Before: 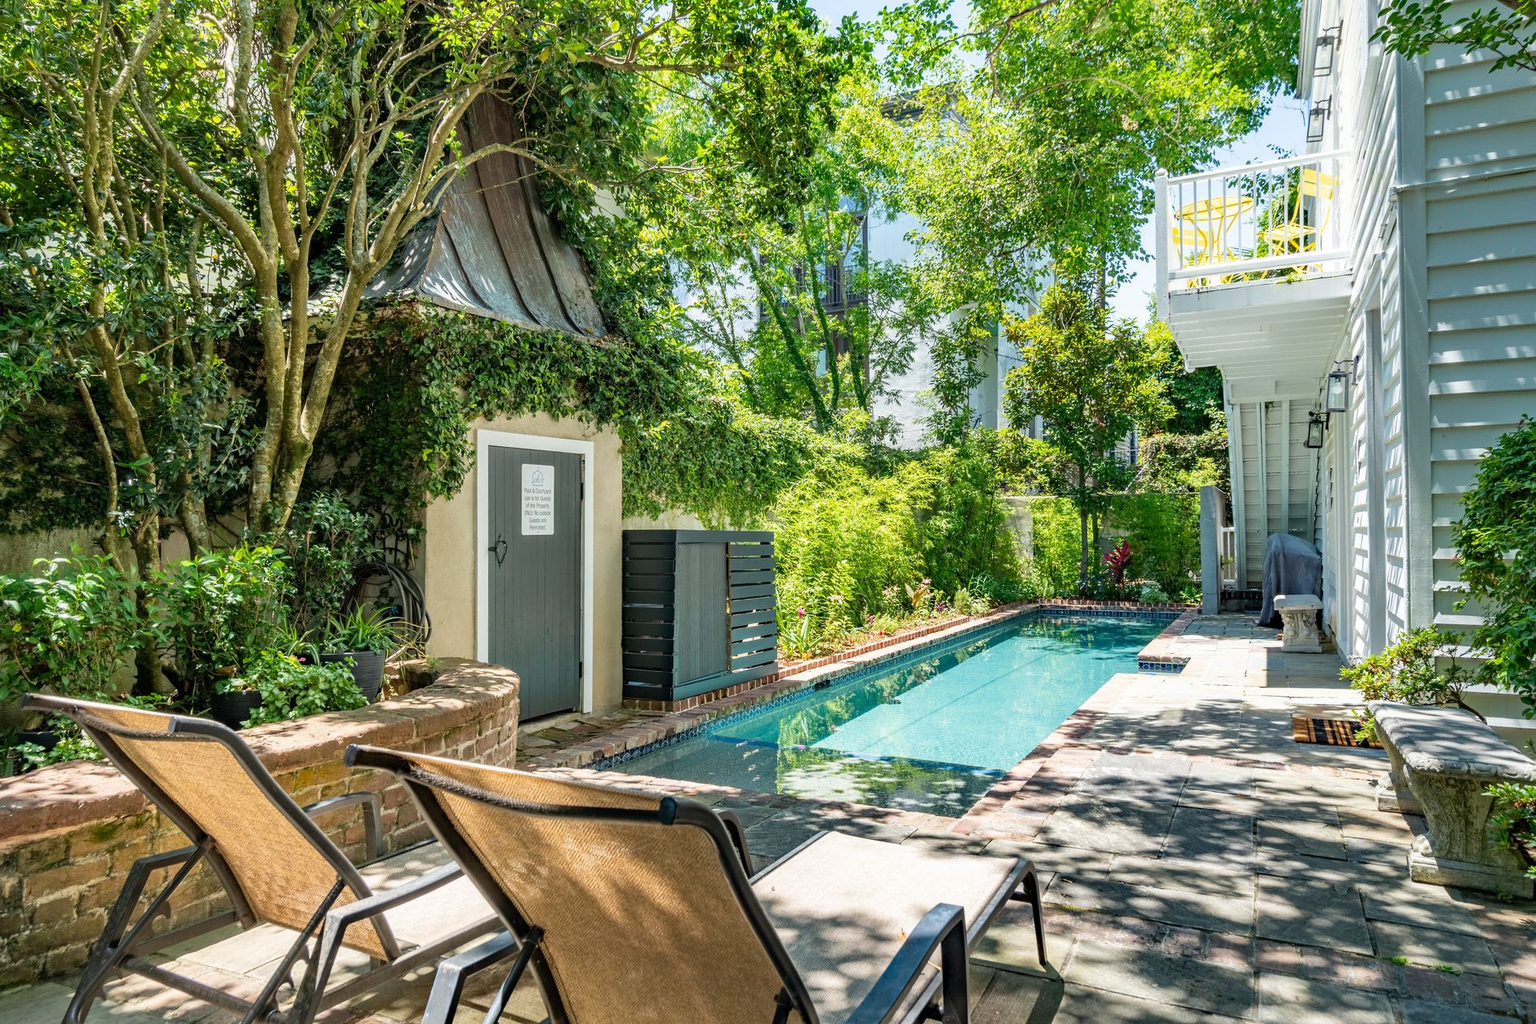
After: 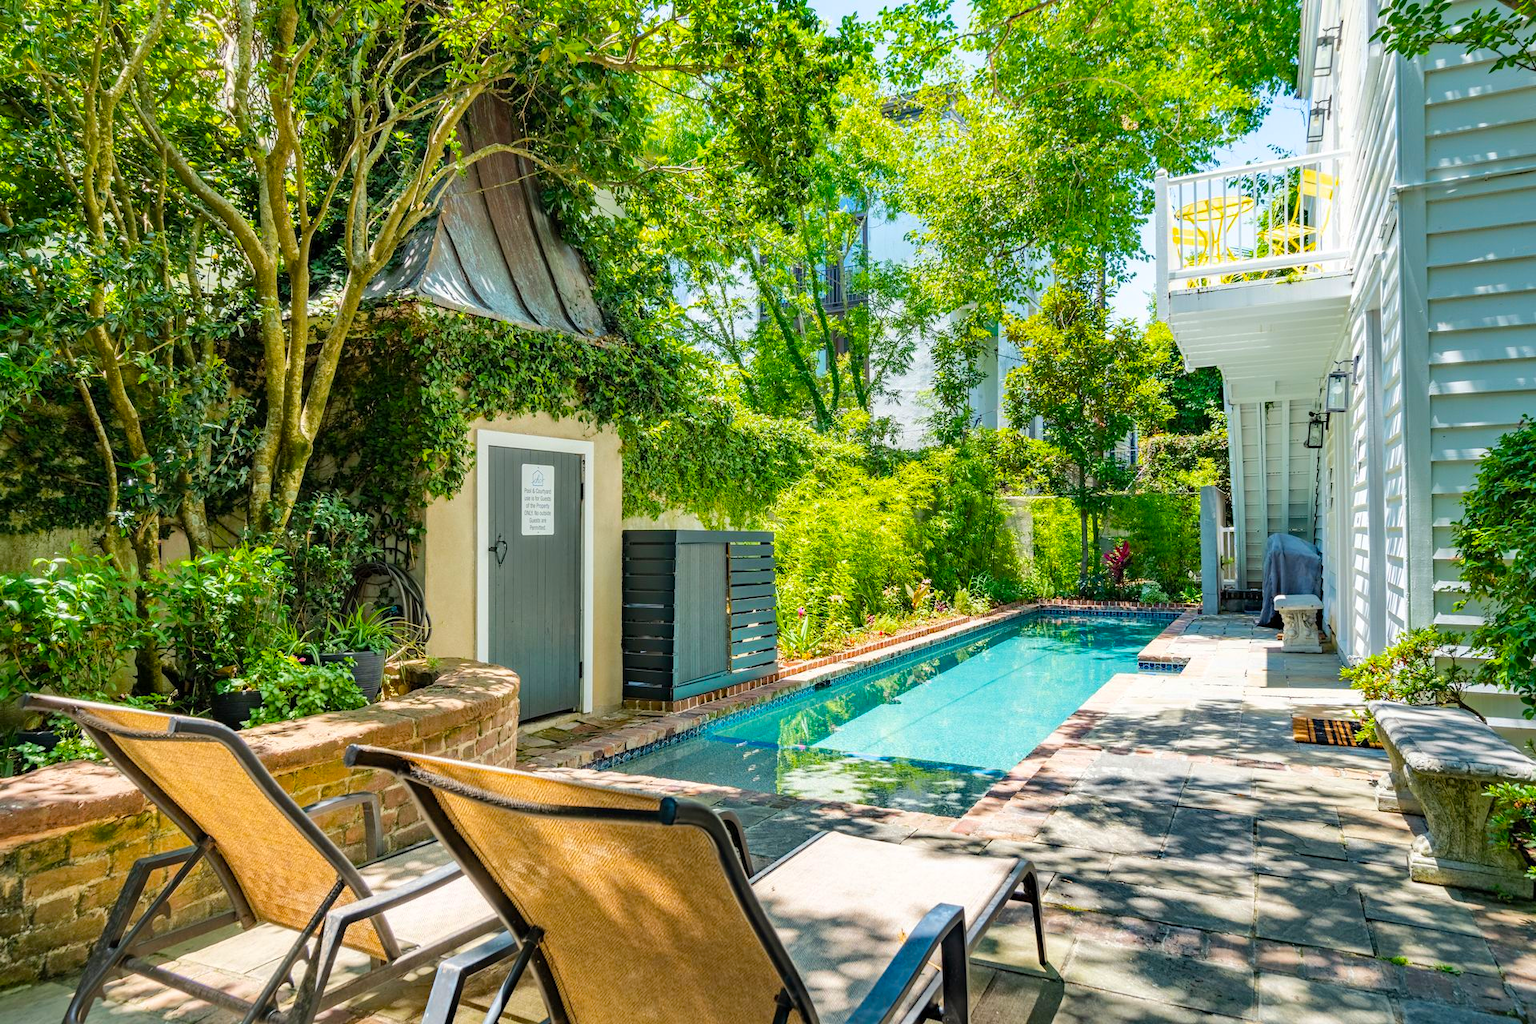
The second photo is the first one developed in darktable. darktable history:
color balance rgb: perceptual saturation grading › global saturation 24.942%, perceptual brilliance grading › mid-tones 10.236%, perceptual brilliance grading › shadows 15.401%, global vibrance 20%
